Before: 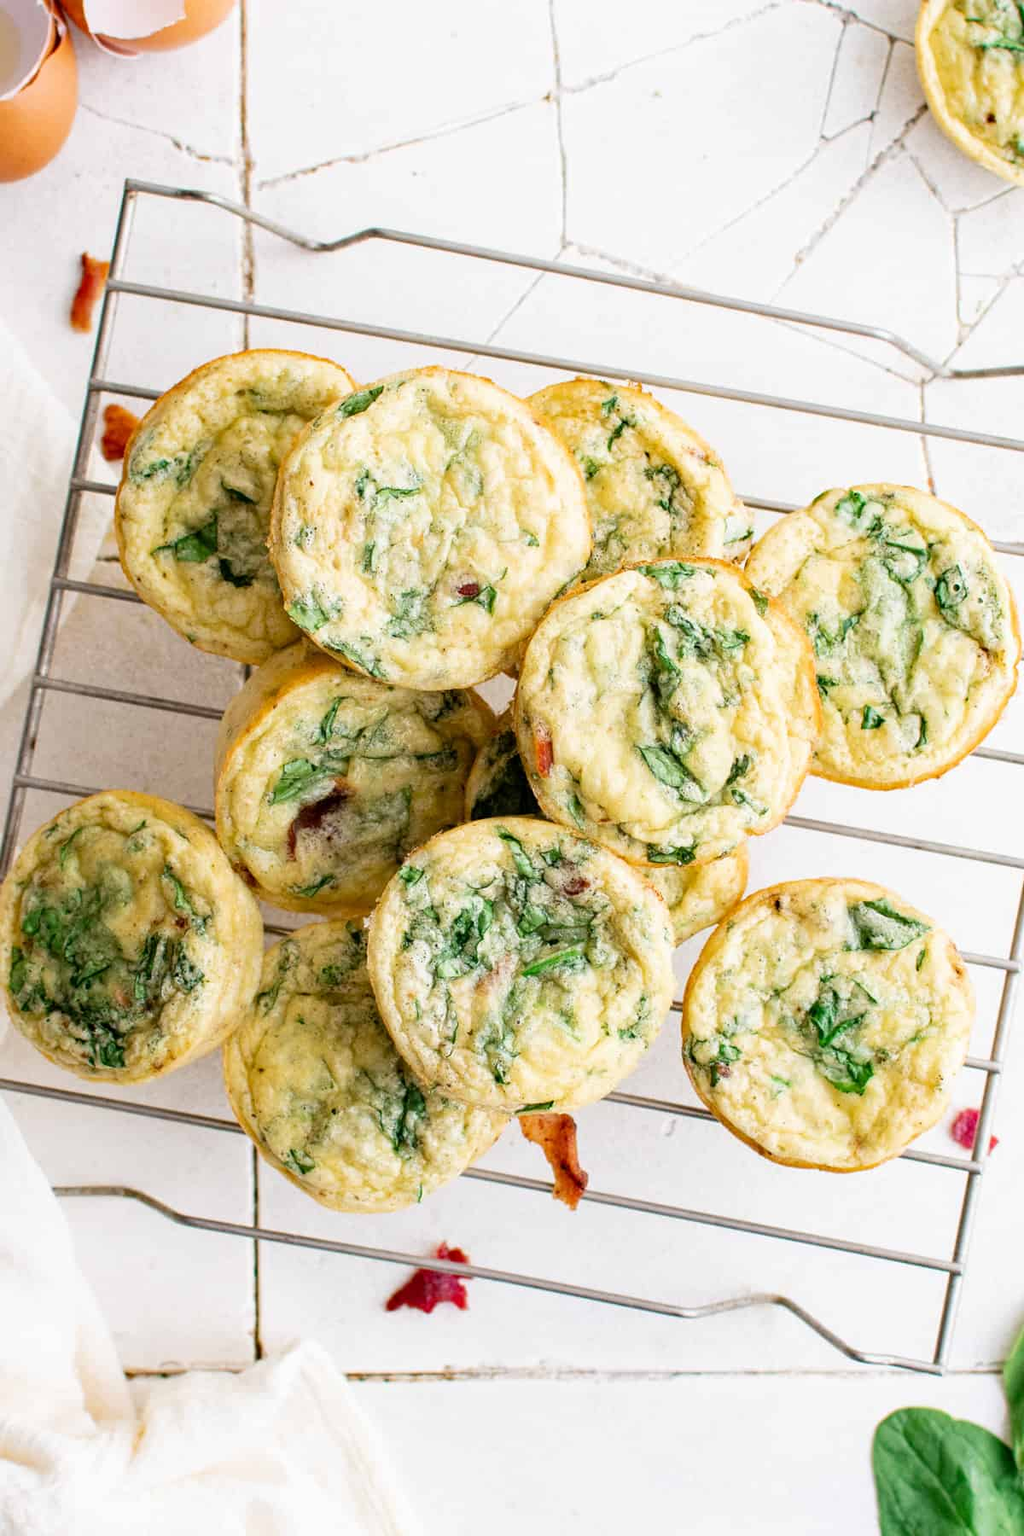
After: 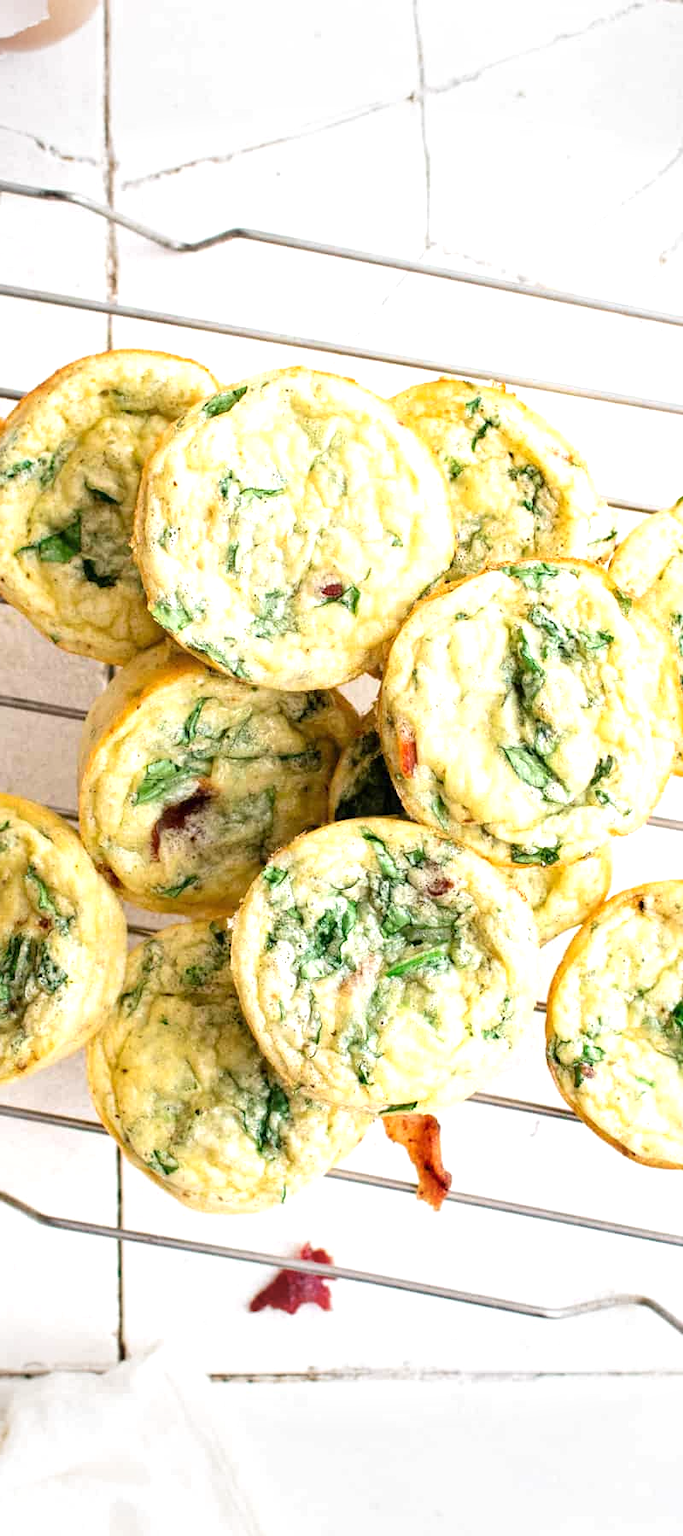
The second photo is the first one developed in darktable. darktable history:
crop and rotate: left 13.406%, right 19.898%
vignetting: fall-off start 78.89%, brightness -0.289, width/height ratio 1.329
exposure: black level correction 0, exposure 0.597 EV, compensate exposure bias true, compensate highlight preservation false
